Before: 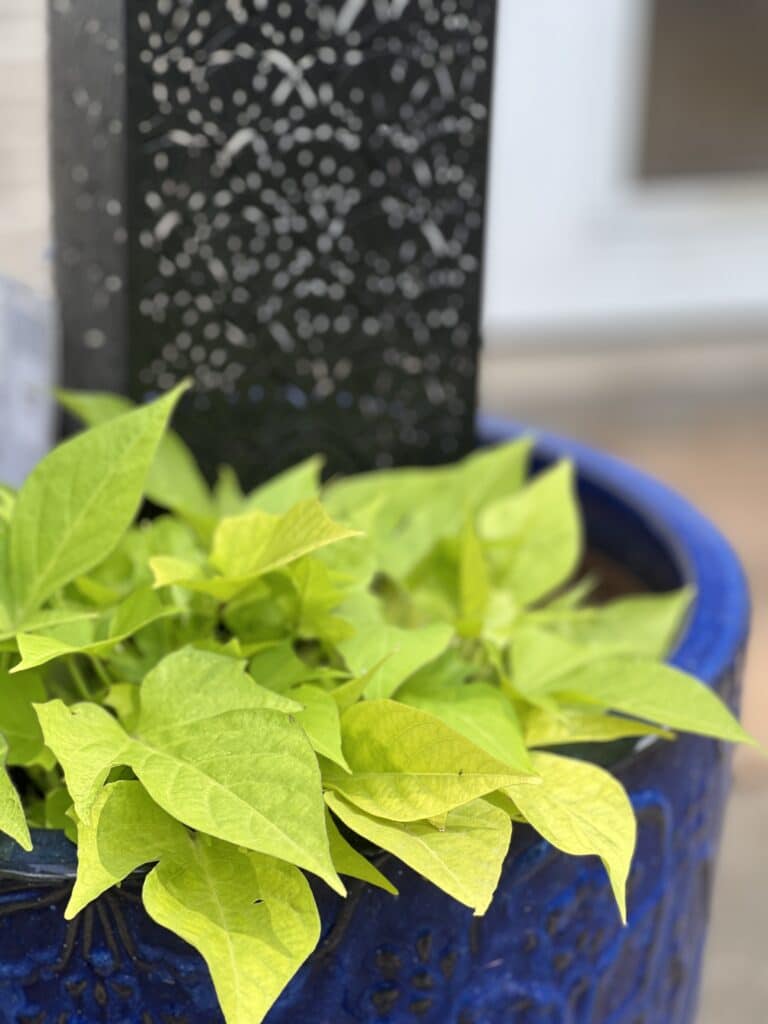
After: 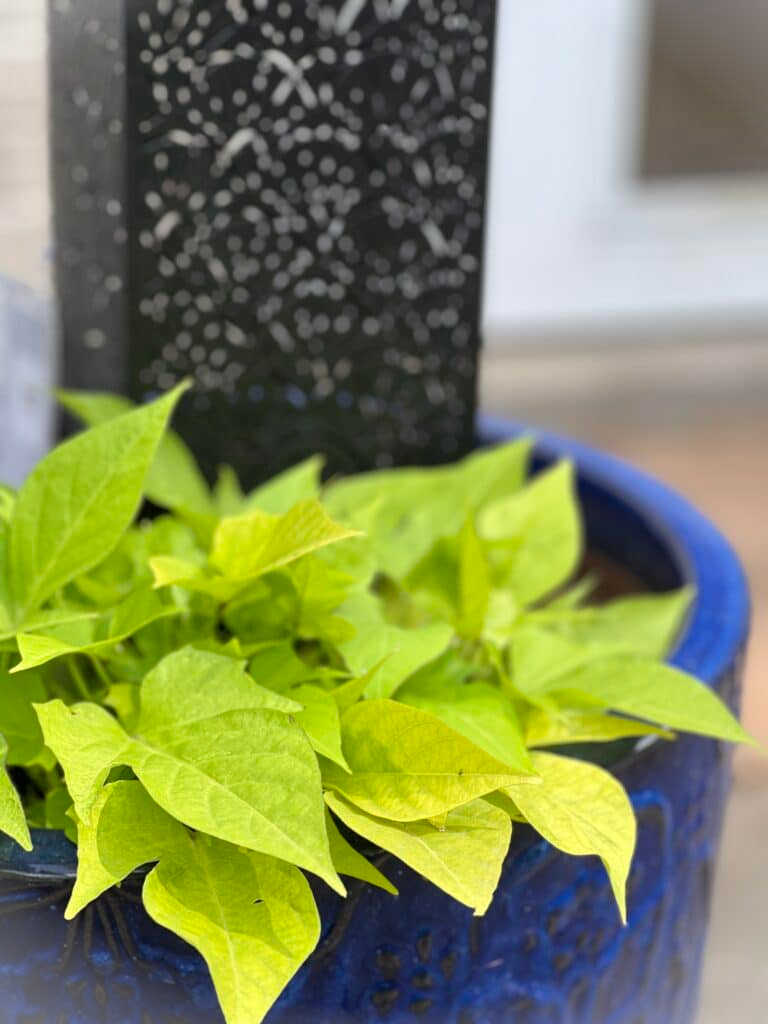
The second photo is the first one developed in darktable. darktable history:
vignetting: fall-off start 100.81%, brightness 0.305, saturation 0, center (-0.031, -0.044)
